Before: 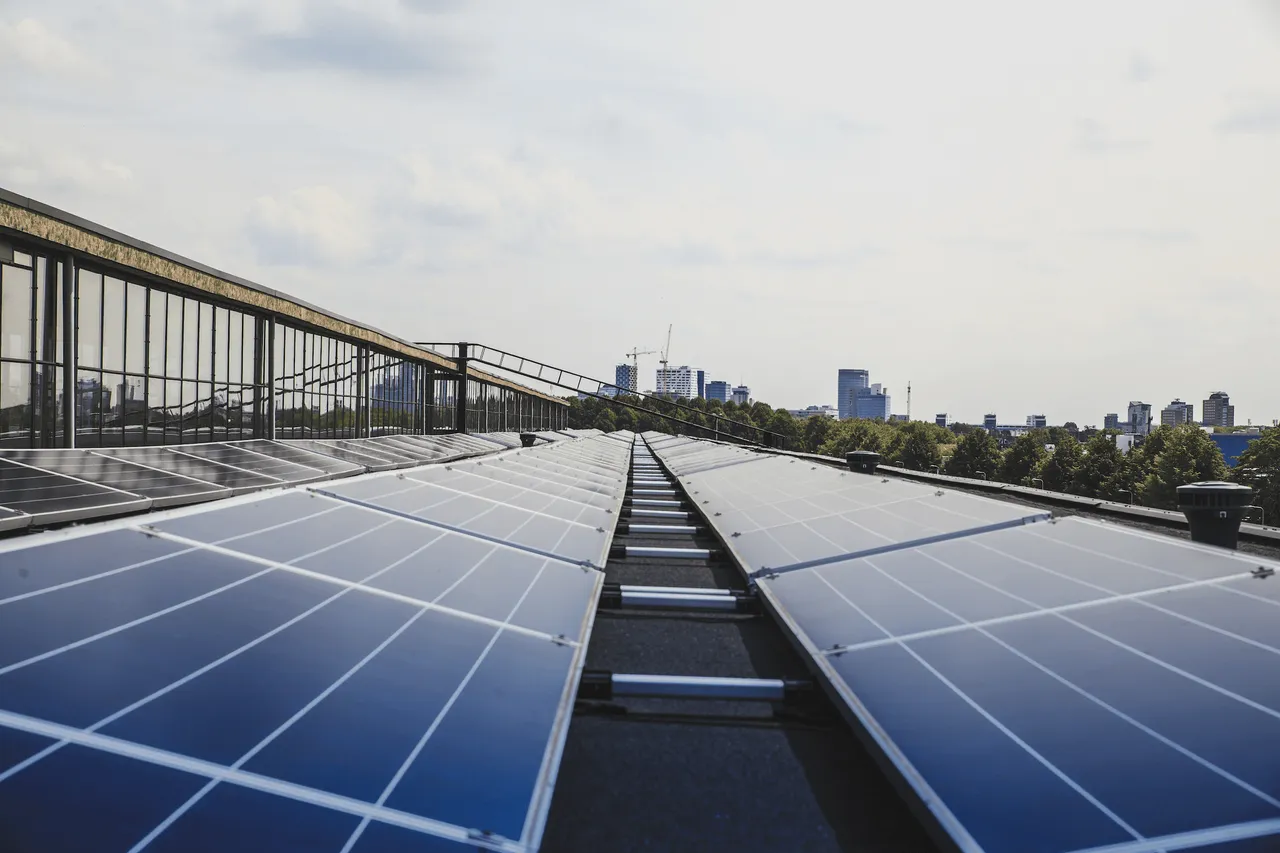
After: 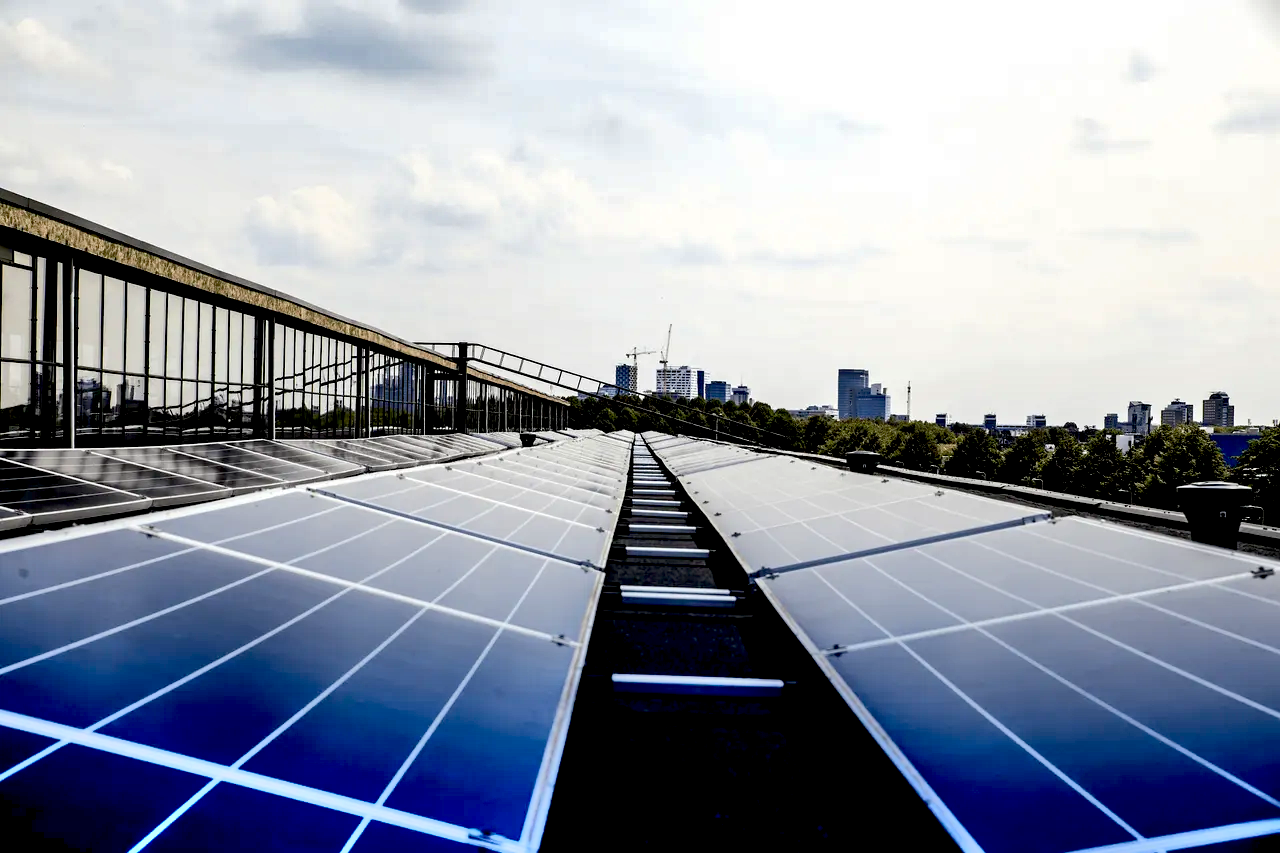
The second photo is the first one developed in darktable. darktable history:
shadows and highlights: soften with gaussian
exposure: black level correction 0.047, exposure 0.013 EV, compensate highlight preservation false
rgb levels: preserve colors max RGB
tone equalizer: -8 EV -0.417 EV, -7 EV -0.389 EV, -6 EV -0.333 EV, -5 EV -0.222 EV, -3 EV 0.222 EV, -2 EV 0.333 EV, -1 EV 0.389 EV, +0 EV 0.417 EV, edges refinement/feathering 500, mask exposure compensation -1.57 EV, preserve details no
